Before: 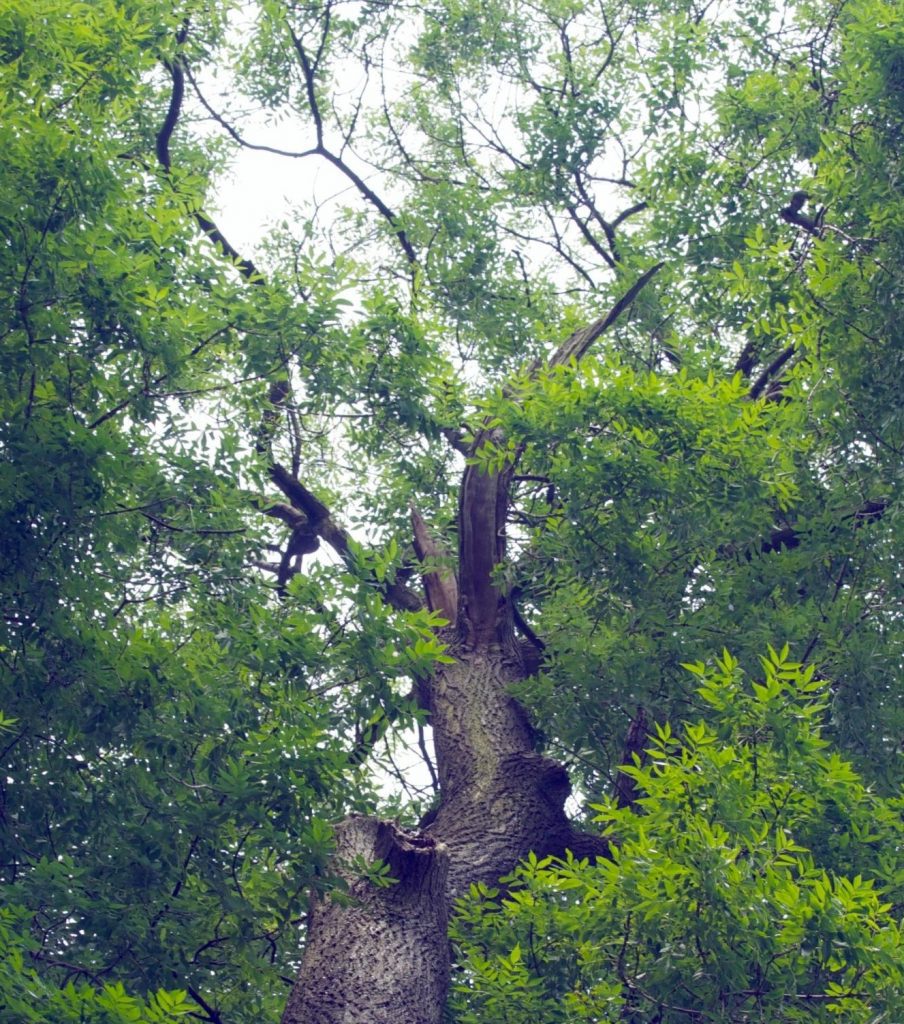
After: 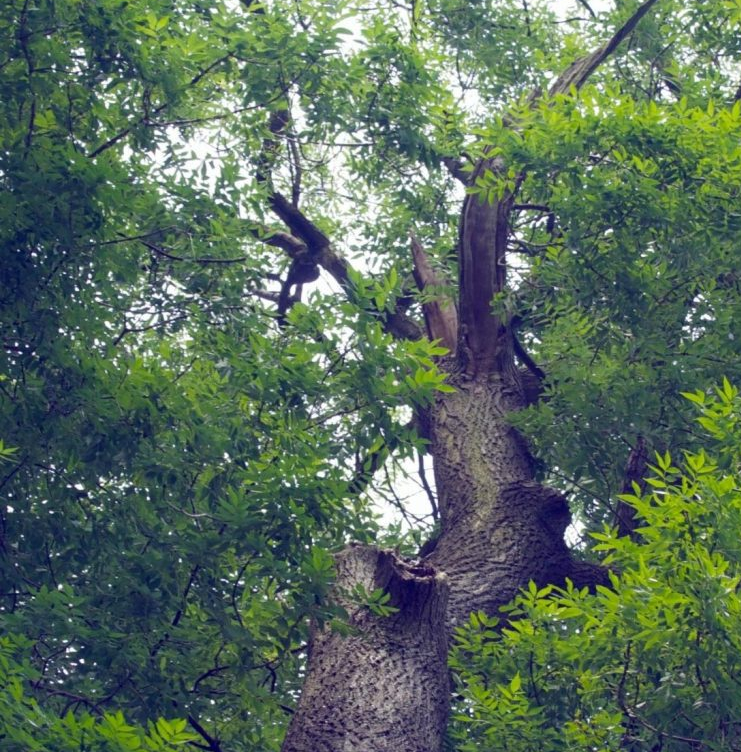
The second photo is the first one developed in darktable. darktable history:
crop: top 26.531%, right 17.959%
shadows and highlights: radius 331.84, shadows 53.55, highlights -100, compress 94.63%, highlights color adjustment 73.23%, soften with gaussian
